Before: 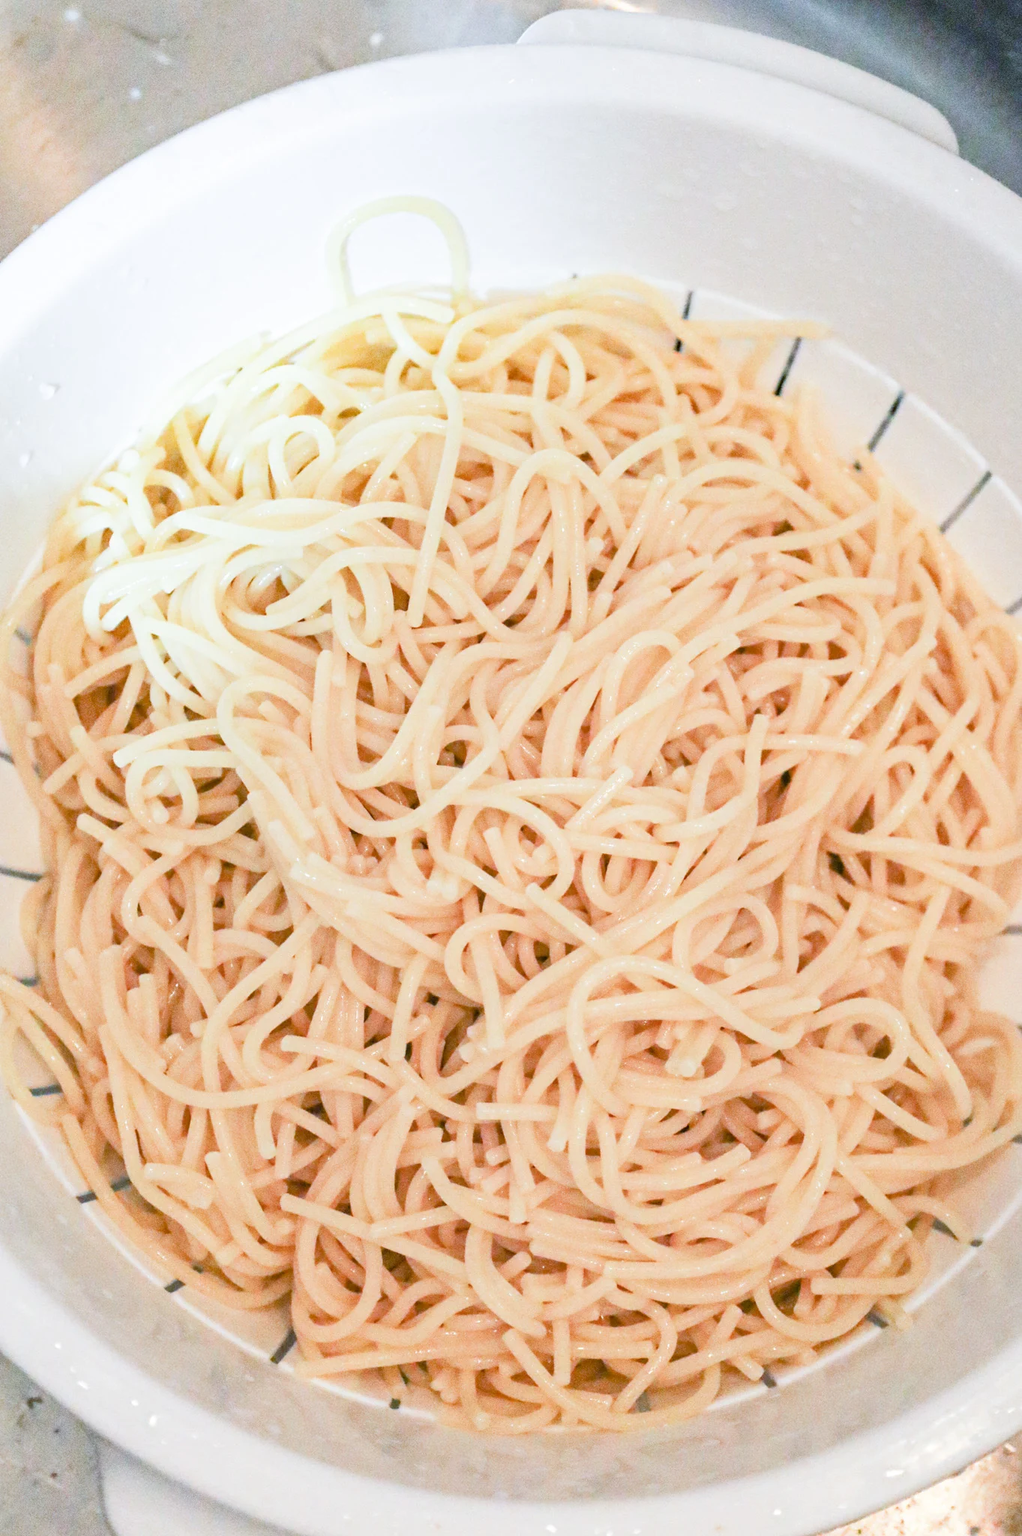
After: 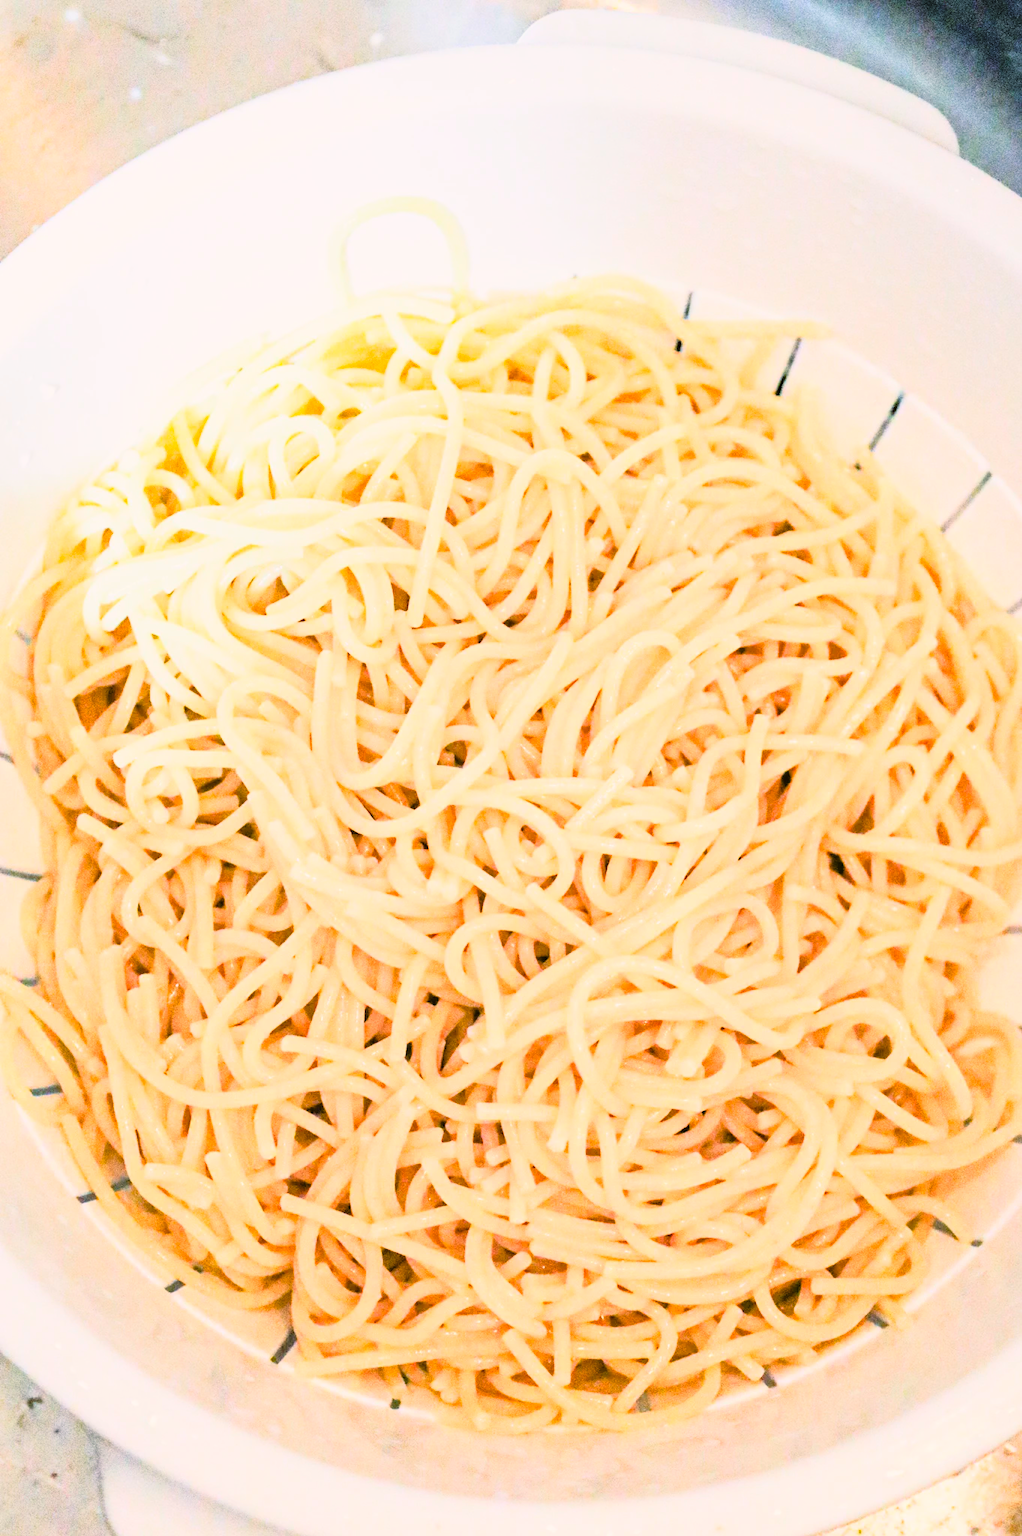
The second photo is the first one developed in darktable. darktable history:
tone curve: curves: ch0 [(0, 0.022) (0.177, 0.086) (0.392, 0.438) (0.704, 0.844) (0.858, 0.938) (1, 0.981)]; ch1 [(0, 0) (0.402, 0.36) (0.476, 0.456) (0.498, 0.497) (0.518, 0.521) (0.58, 0.598) (0.619, 0.65) (0.692, 0.737) (1, 1)]; ch2 [(0, 0) (0.415, 0.438) (0.483, 0.499) (0.503, 0.503) (0.526, 0.532) (0.563, 0.604) (0.626, 0.697) (0.699, 0.753) (0.997, 0.858)], color space Lab, linked channels, preserve colors none
color balance rgb: shadows lift › chroma 2.045%, shadows lift › hue 217.88°, highlights gain › chroma 1.684%, highlights gain › hue 55.53°, perceptual saturation grading › global saturation 19.502%, global vibrance 20%
